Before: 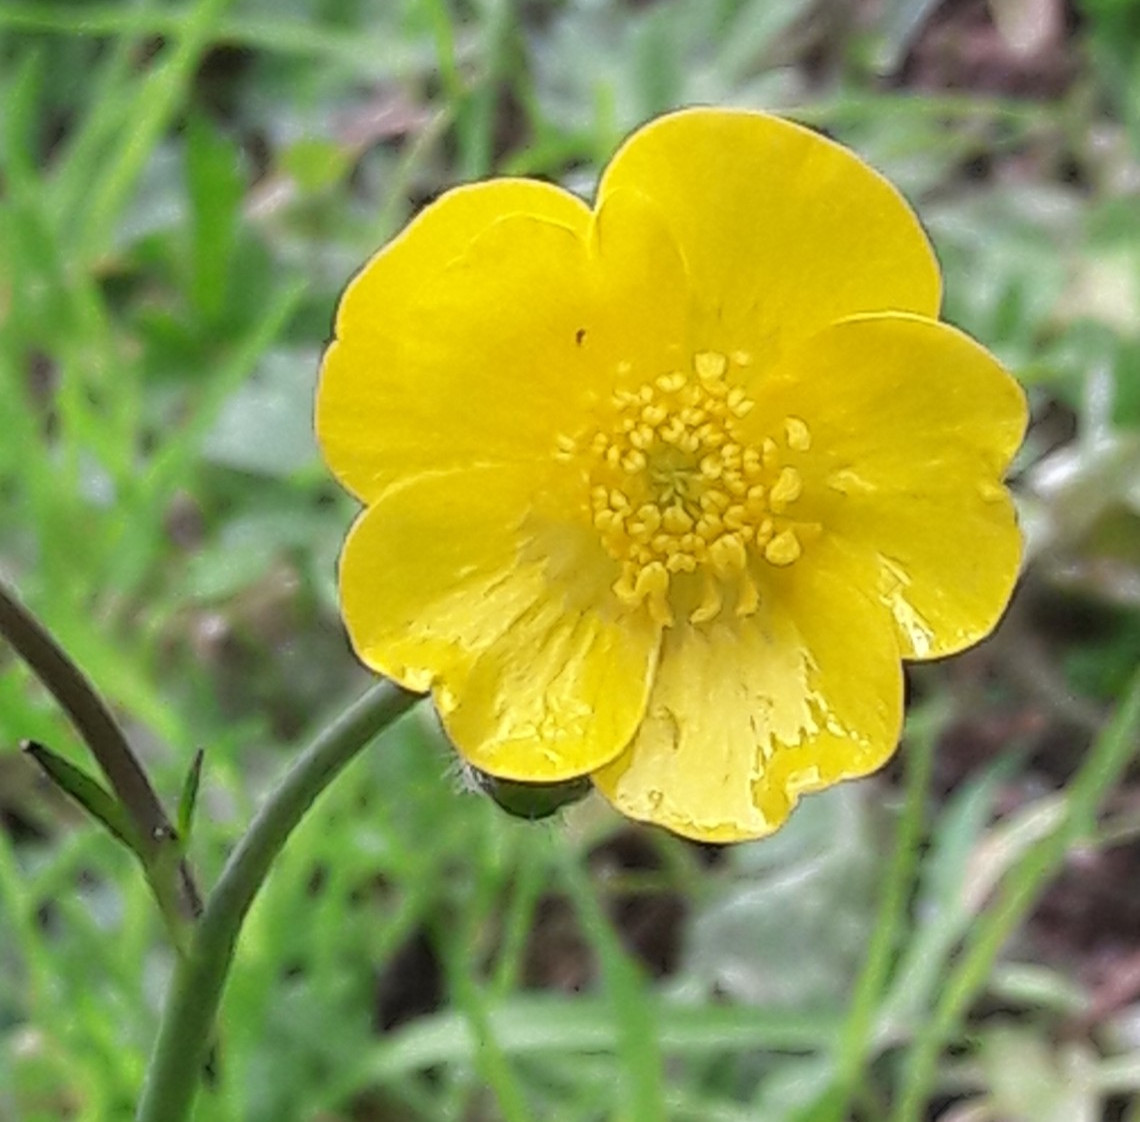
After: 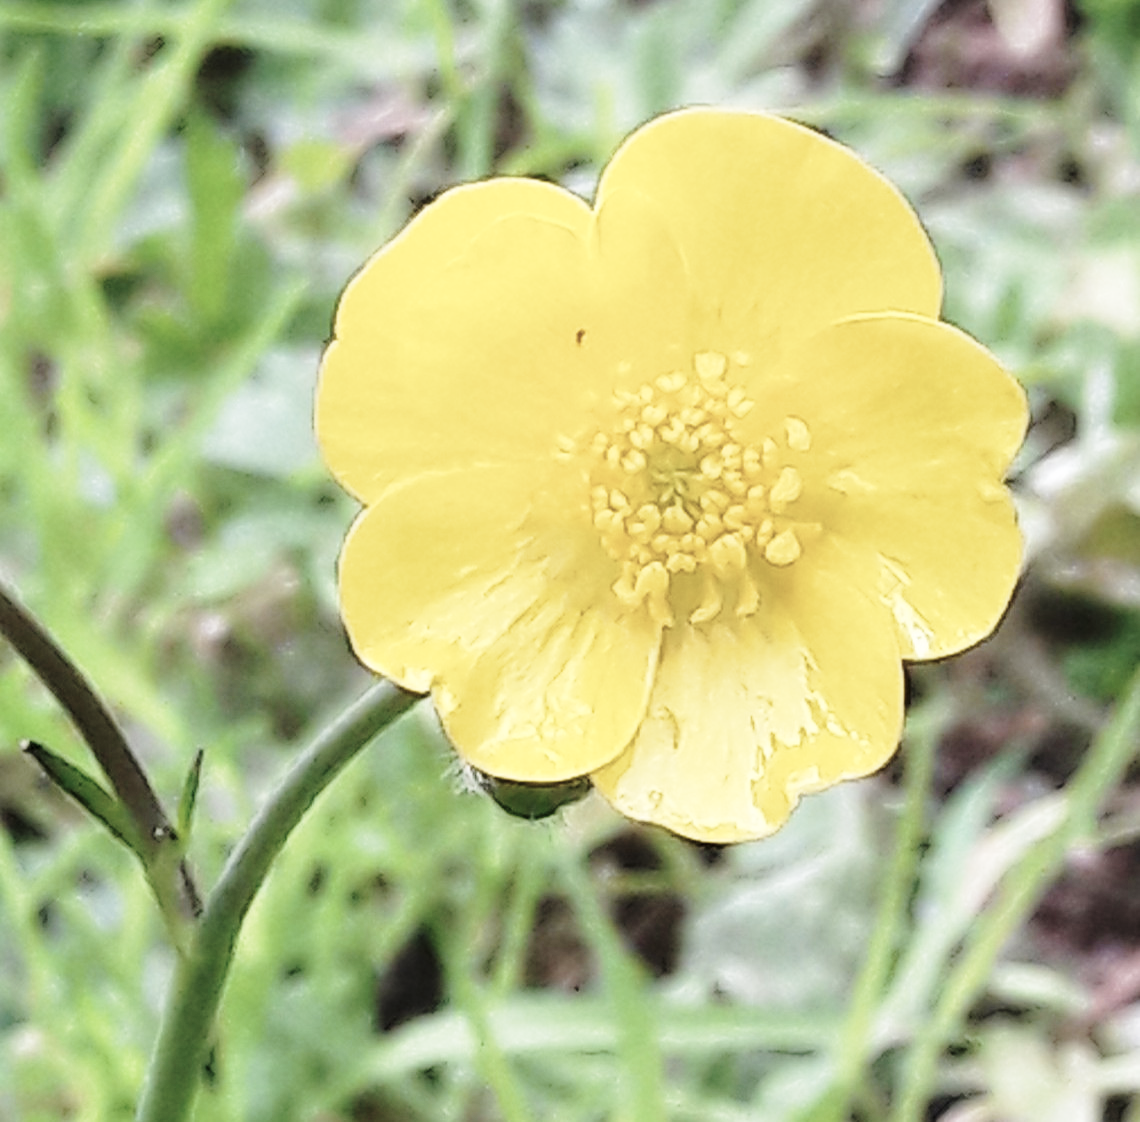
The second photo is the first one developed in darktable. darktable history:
sharpen: radius 1.559, amount 0.373, threshold 1.271
base curve: curves: ch0 [(0, 0) (0.028, 0.03) (0.121, 0.232) (0.46, 0.748) (0.859, 0.968) (1, 1)], preserve colors none
color correction: saturation 0.57
velvia: on, module defaults
